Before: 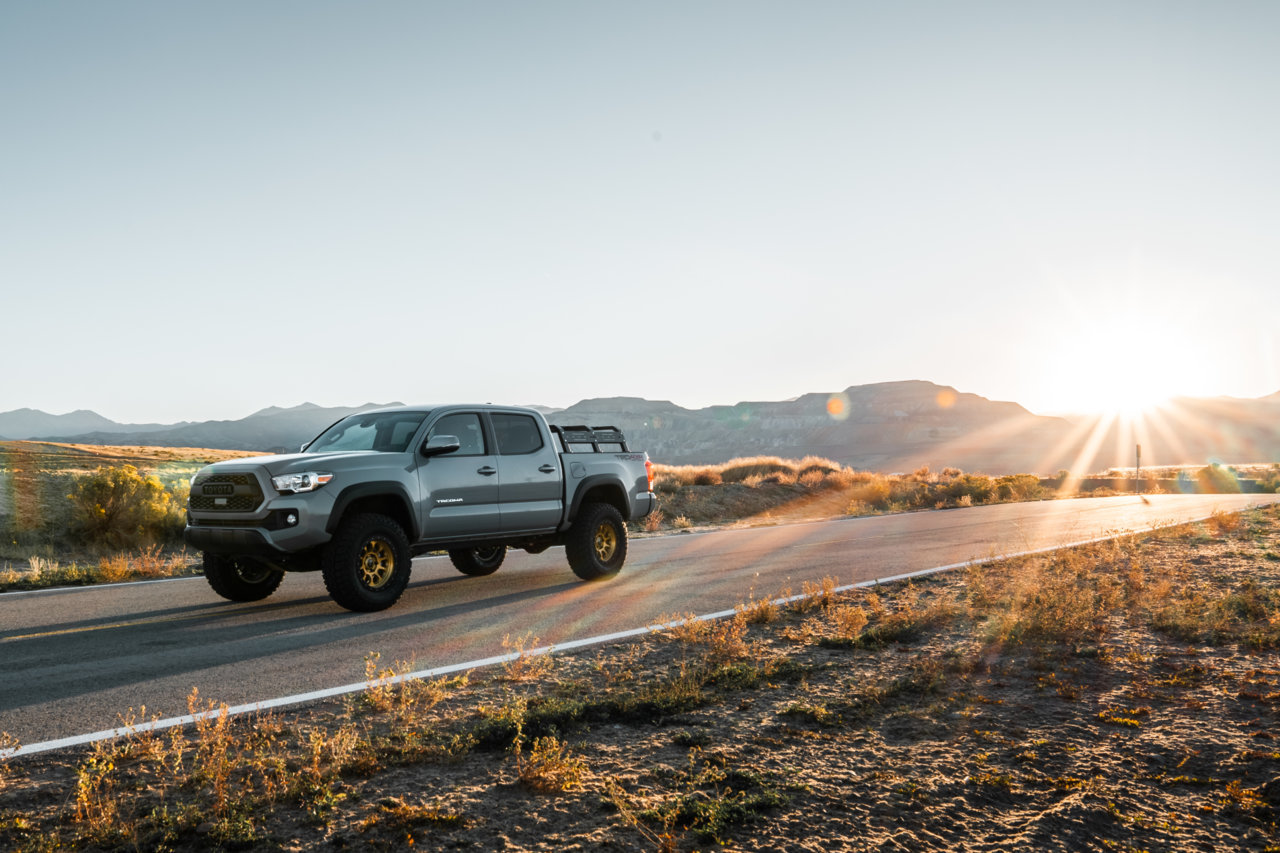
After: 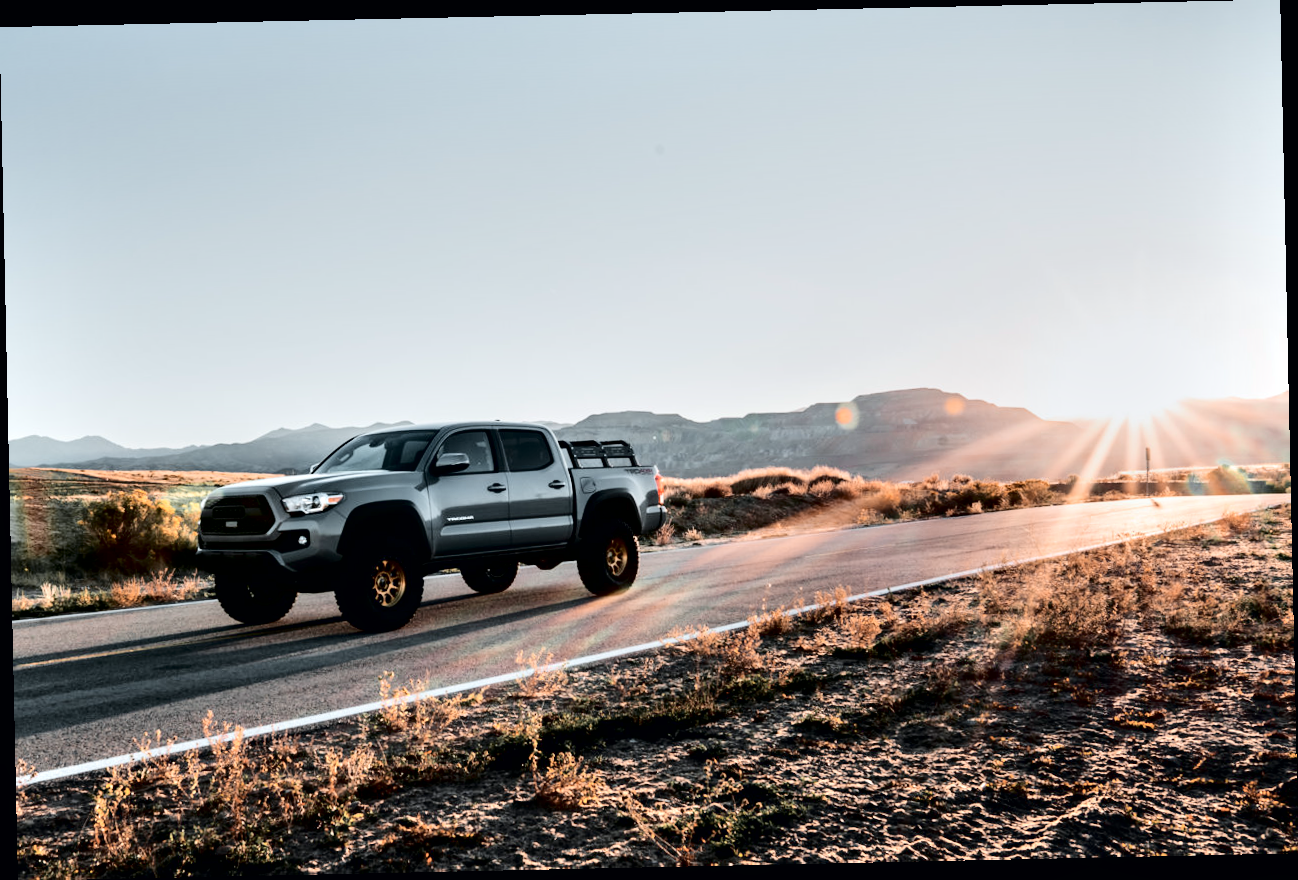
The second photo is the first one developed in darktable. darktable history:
tone curve: curves: ch0 [(0, 0) (0.049, 0.01) (0.154, 0.081) (0.491, 0.519) (0.748, 0.765) (1, 0.919)]; ch1 [(0, 0) (0.172, 0.123) (0.317, 0.272) (0.391, 0.424) (0.499, 0.497) (0.531, 0.541) (0.615, 0.608) (0.741, 0.783) (1, 1)]; ch2 [(0, 0) (0.411, 0.424) (0.483, 0.478) (0.546, 0.532) (0.652, 0.633) (1, 1)], color space Lab, independent channels, preserve colors none
rotate and perspective: rotation -1.24°, automatic cropping off
contrast equalizer: octaves 7, y [[0.609, 0.611, 0.615, 0.613, 0.607, 0.603], [0.504, 0.498, 0.496, 0.499, 0.506, 0.516], [0 ×6], [0 ×6], [0 ×6]]
color zones: curves: ch1 [(0, 0.455) (0.063, 0.455) (0.286, 0.495) (0.429, 0.5) (0.571, 0.5) (0.714, 0.5) (0.857, 0.5) (1, 0.455)]; ch2 [(0, 0.532) (0.063, 0.521) (0.233, 0.447) (0.429, 0.489) (0.571, 0.5) (0.714, 0.5) (0.857, 0.5) (1, 0.532)]
